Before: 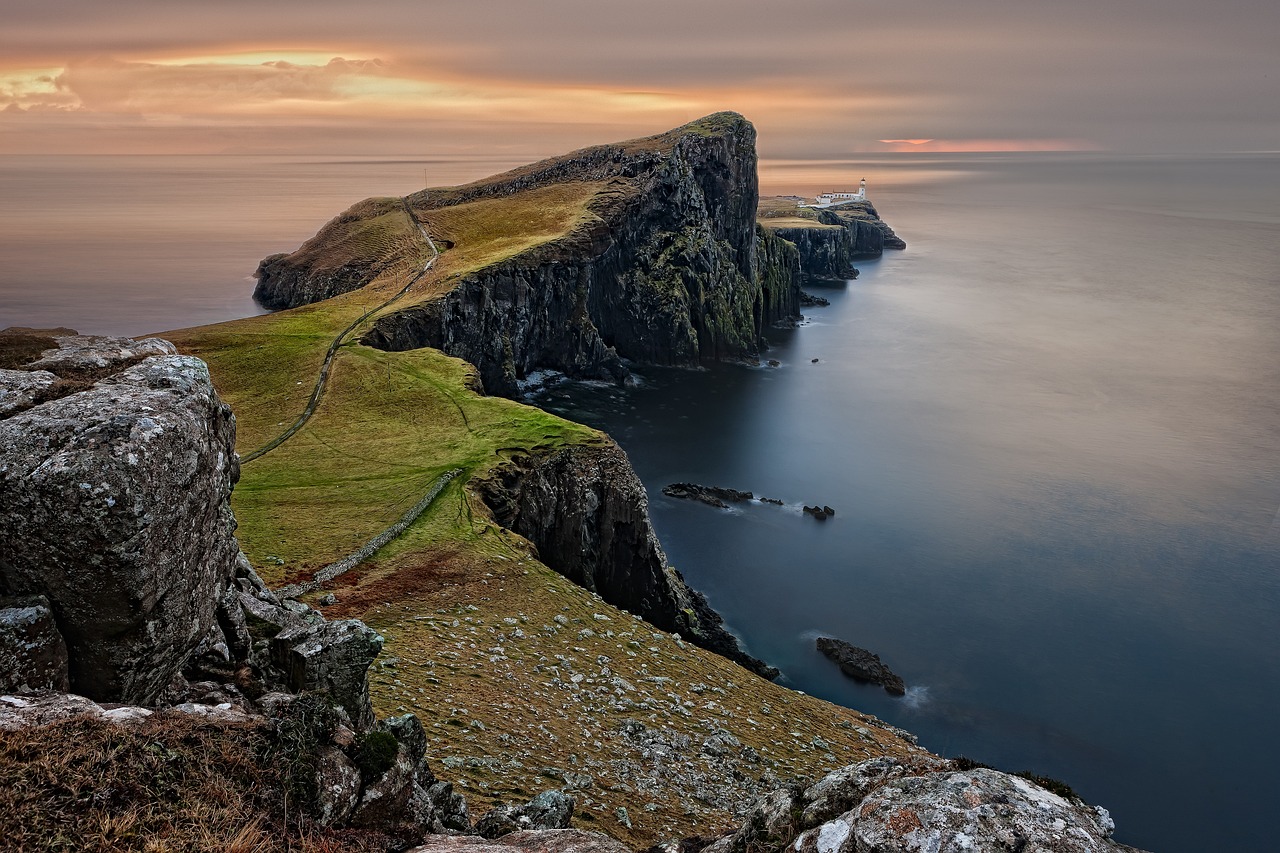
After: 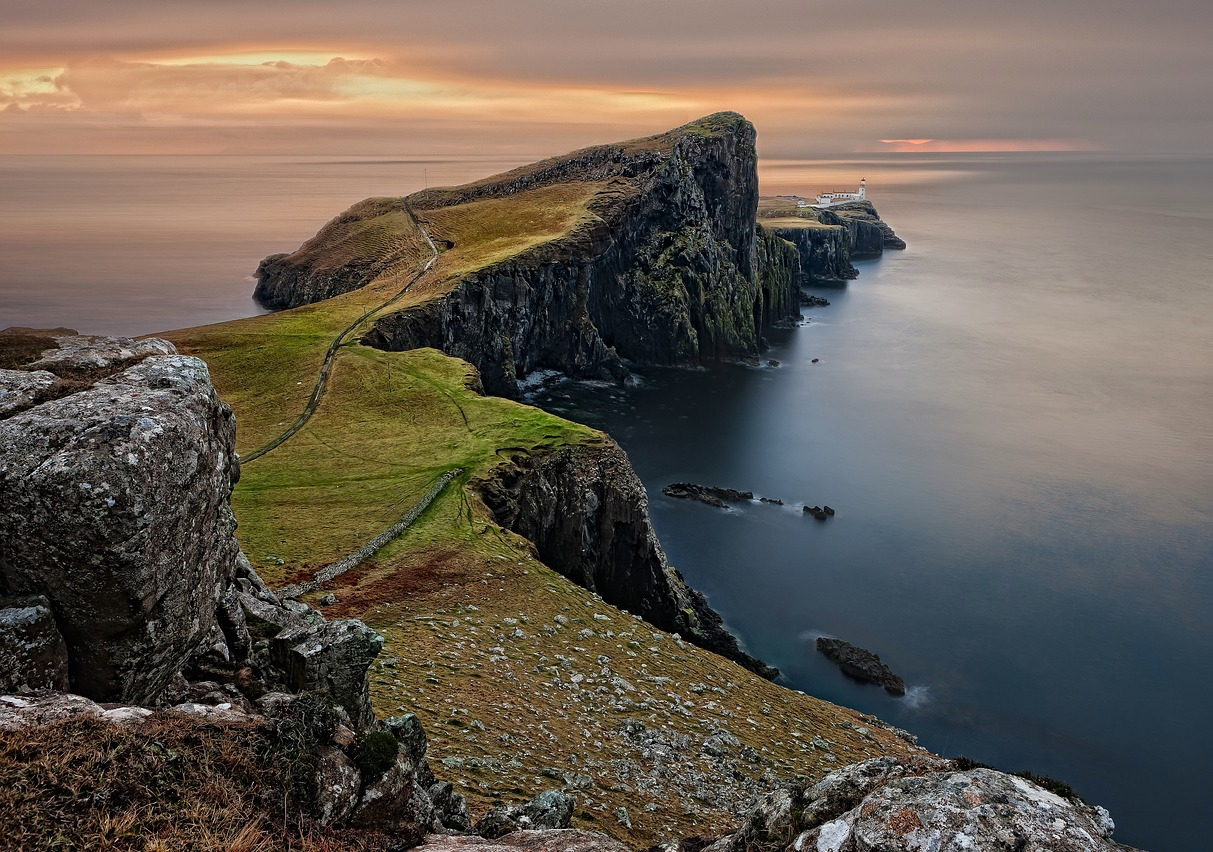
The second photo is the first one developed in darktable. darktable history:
crop and rotate: right 5.167%
white balance: red 1.009, blue 0.985
